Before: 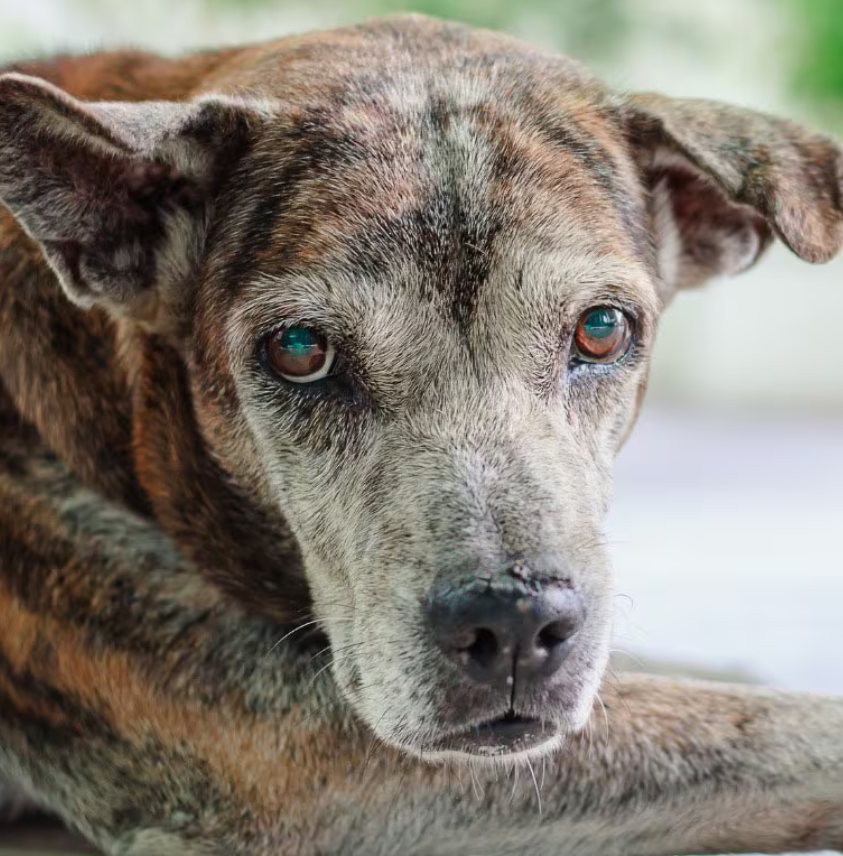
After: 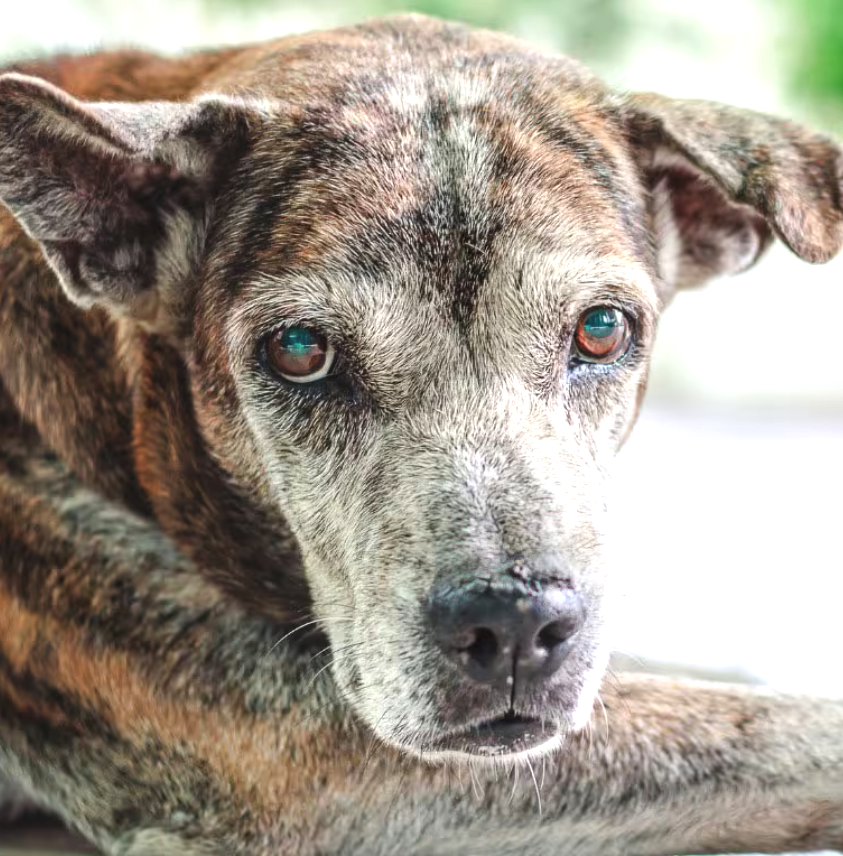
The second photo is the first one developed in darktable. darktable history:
exposure: black level correction -0.005, exposure 0.611 EV, compensate highlight preservation false
local contrast: on, module defaults
